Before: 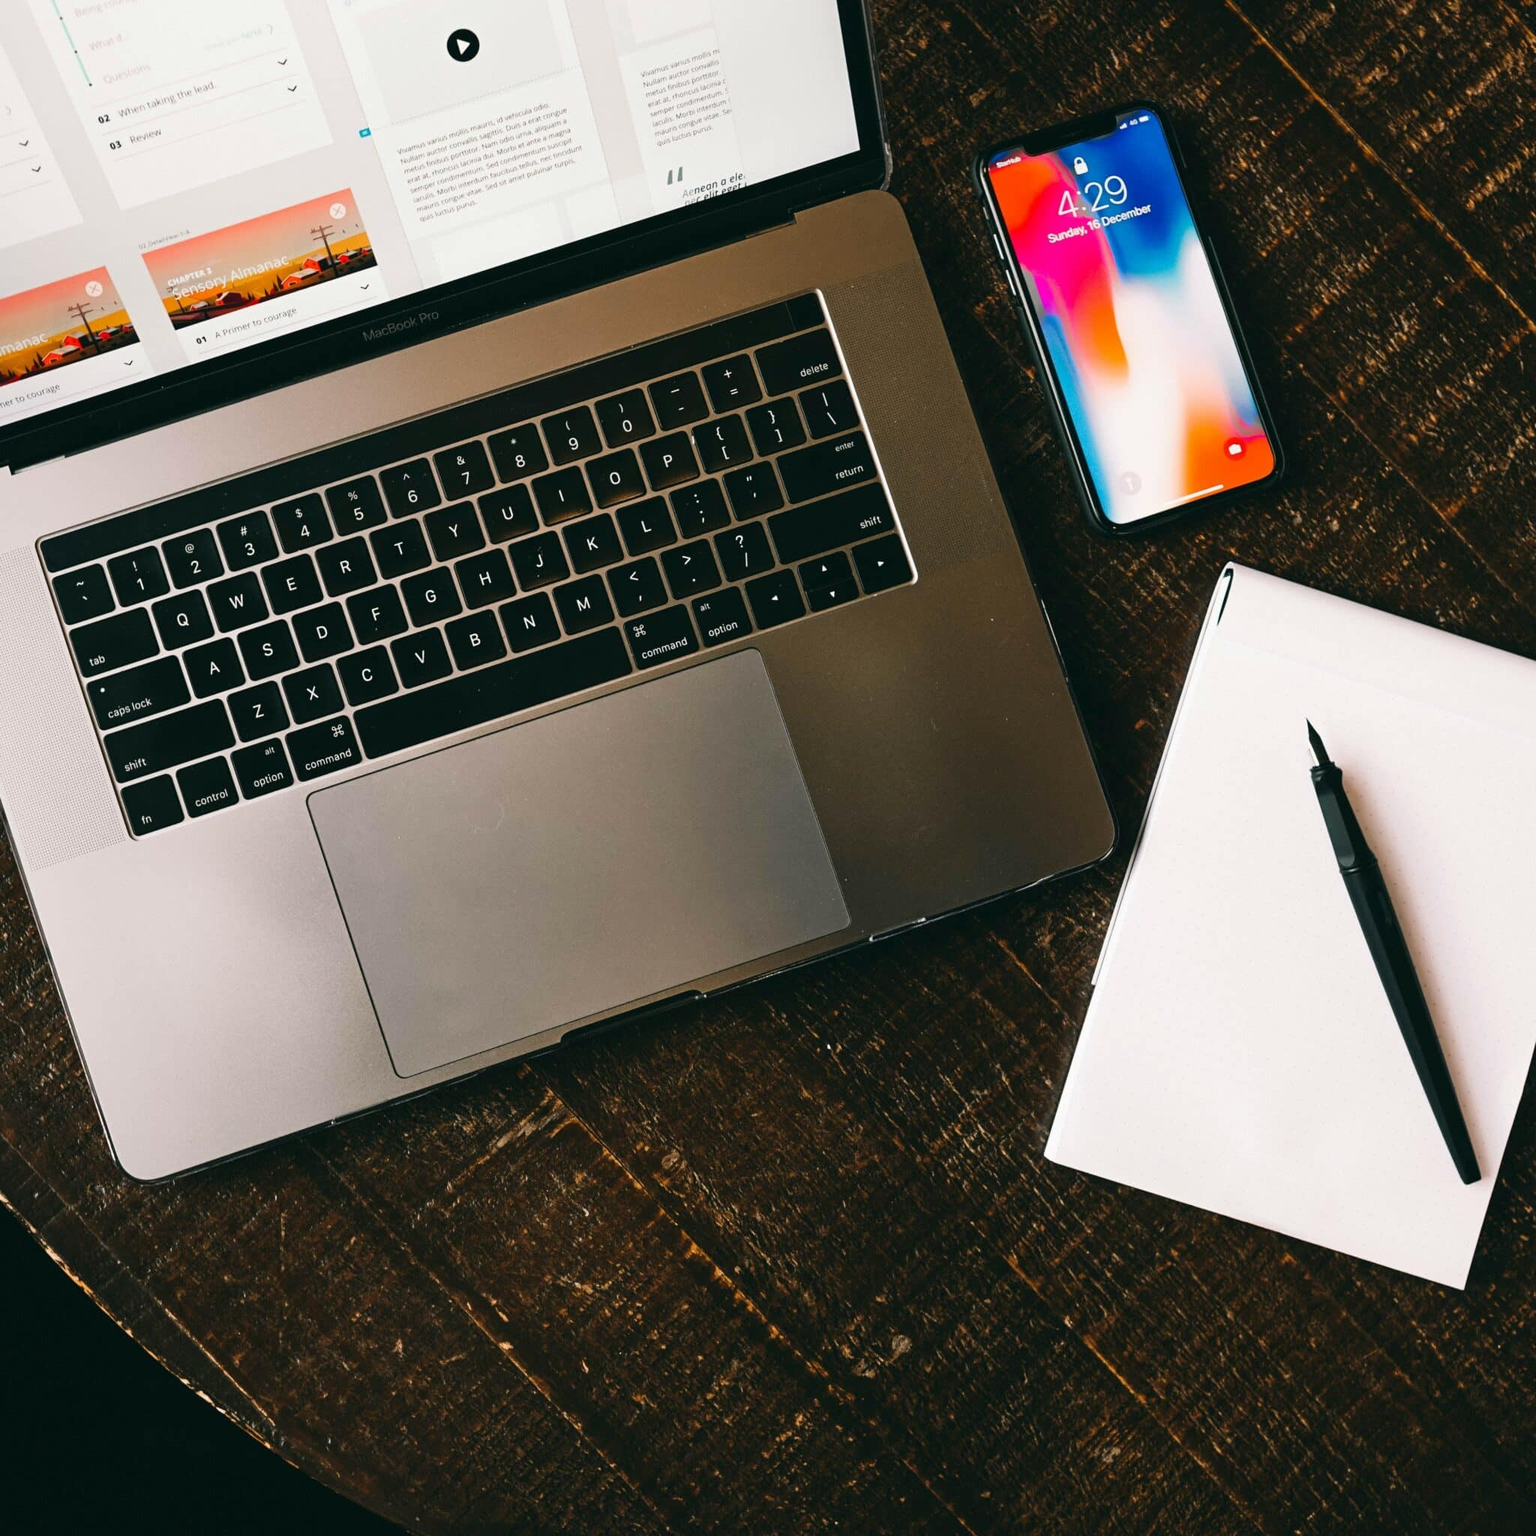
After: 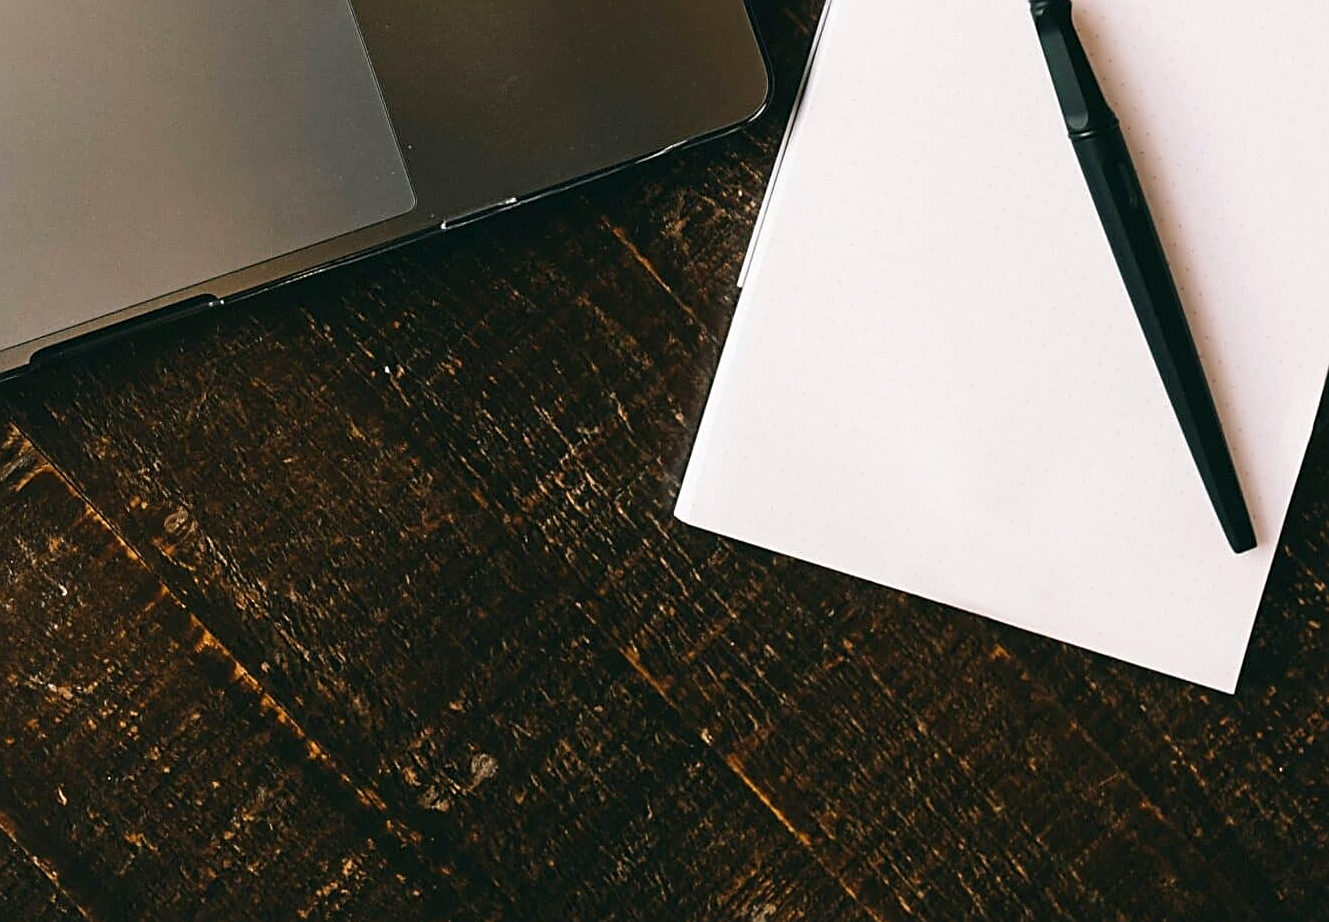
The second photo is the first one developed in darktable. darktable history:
crop and rotate: left 35.107%, top 50.146%, bottom 4.799%
sharpen: on, module defaults
